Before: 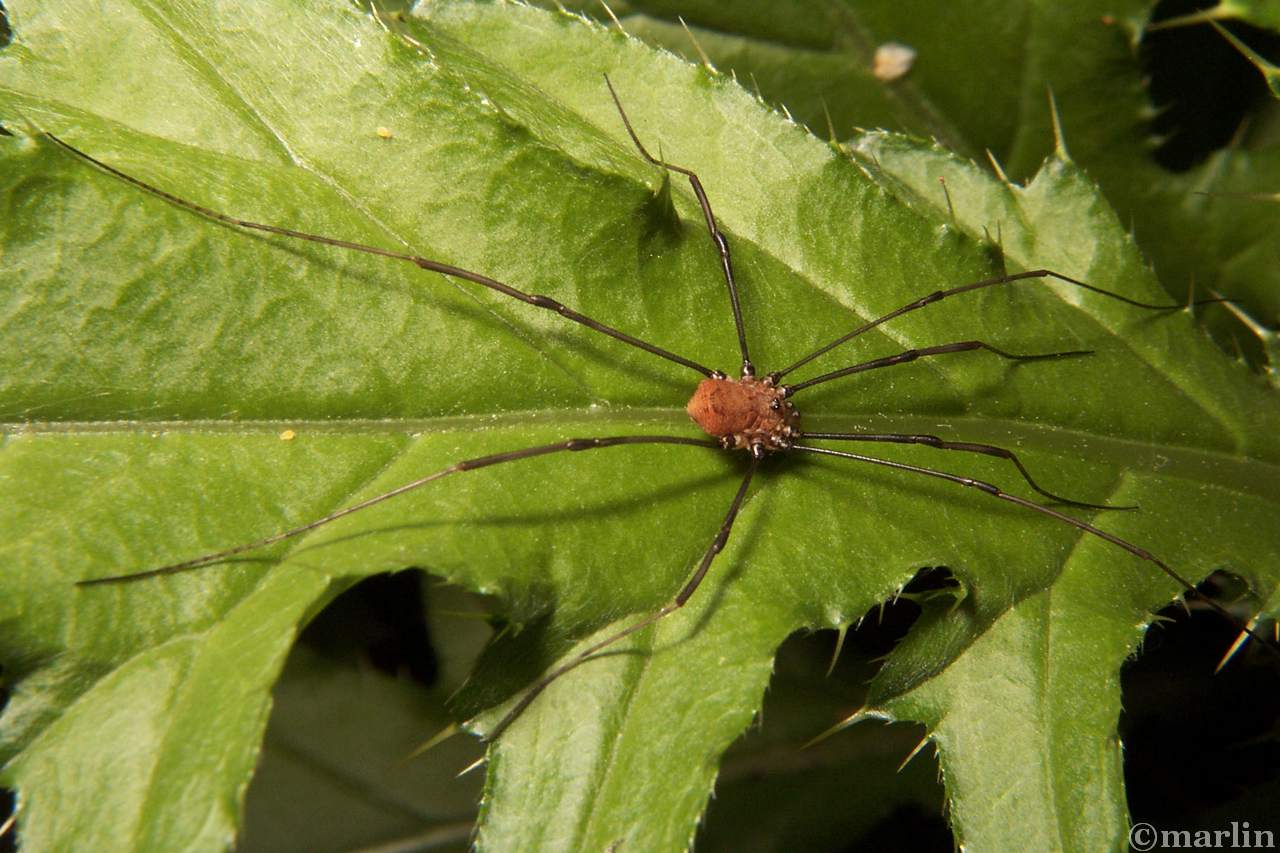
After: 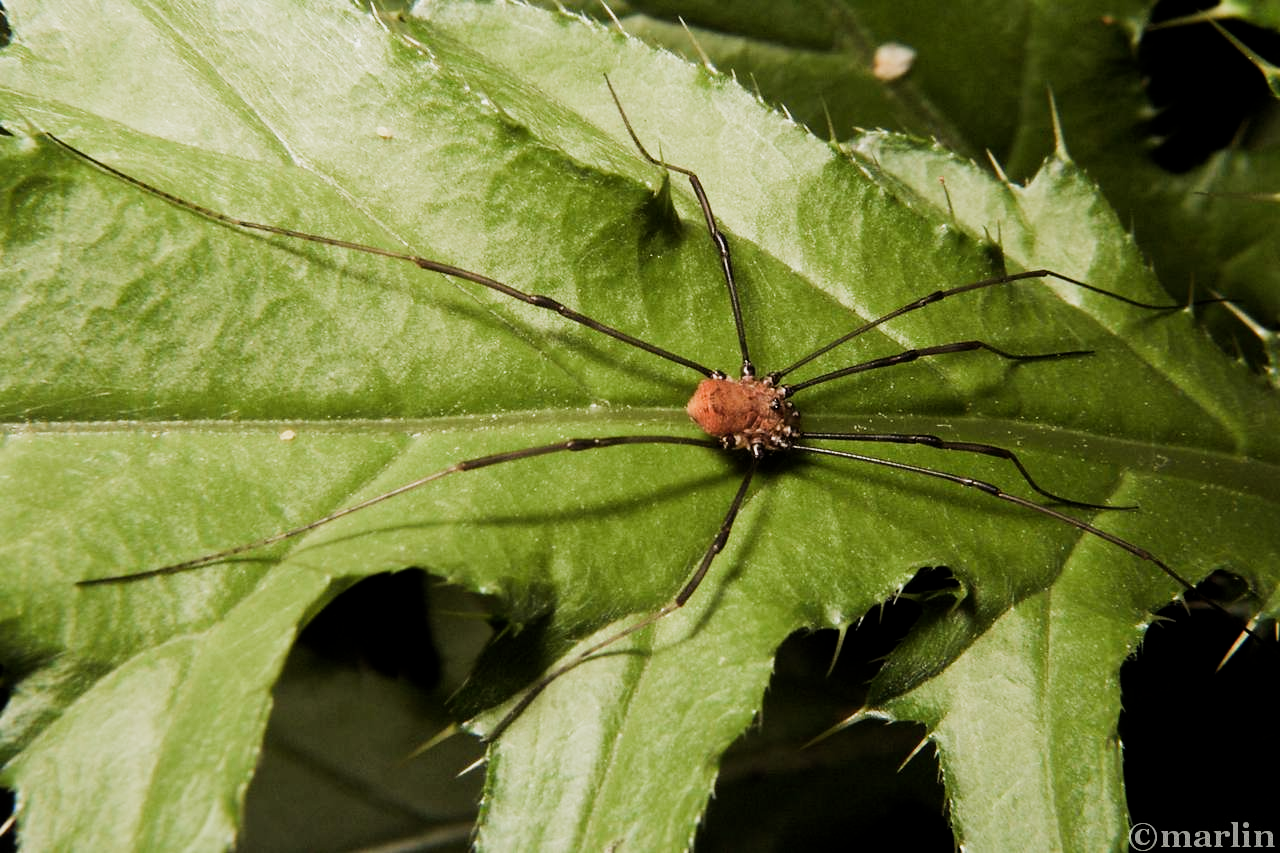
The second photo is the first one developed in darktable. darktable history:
filmic rgb: middle gray luminance 18.42%, black relative exposure -11.25 EV, white relative exposure 3.75 EV, threshold 6 EV, target black luminance 0%, hardness 5.87, latitude 57.4%, contrast 0.963, shadows ↔ highlights balance 49.98%, add noise in highlights 0, preserve chrominance luminance Y, color science v3 (2019), use custom middle-gray values true, iterations of high-quality reconstruction 0, contrast in highlights soft, enable highlight reconstruction true
tone equalizer: -8 EV -0.75 EV, -7 EV -0.7 EV, -6 EV -0.6 EV, -5 EV -0.4 EV, -3 EV 0.4 EV, -2 EV 0.6 EV, -1 EV 0.7 EV, +0 EV 0.75 EV, edges refinement/feathering 500, mask exposure compensation -1.57 EV, preserve details no
